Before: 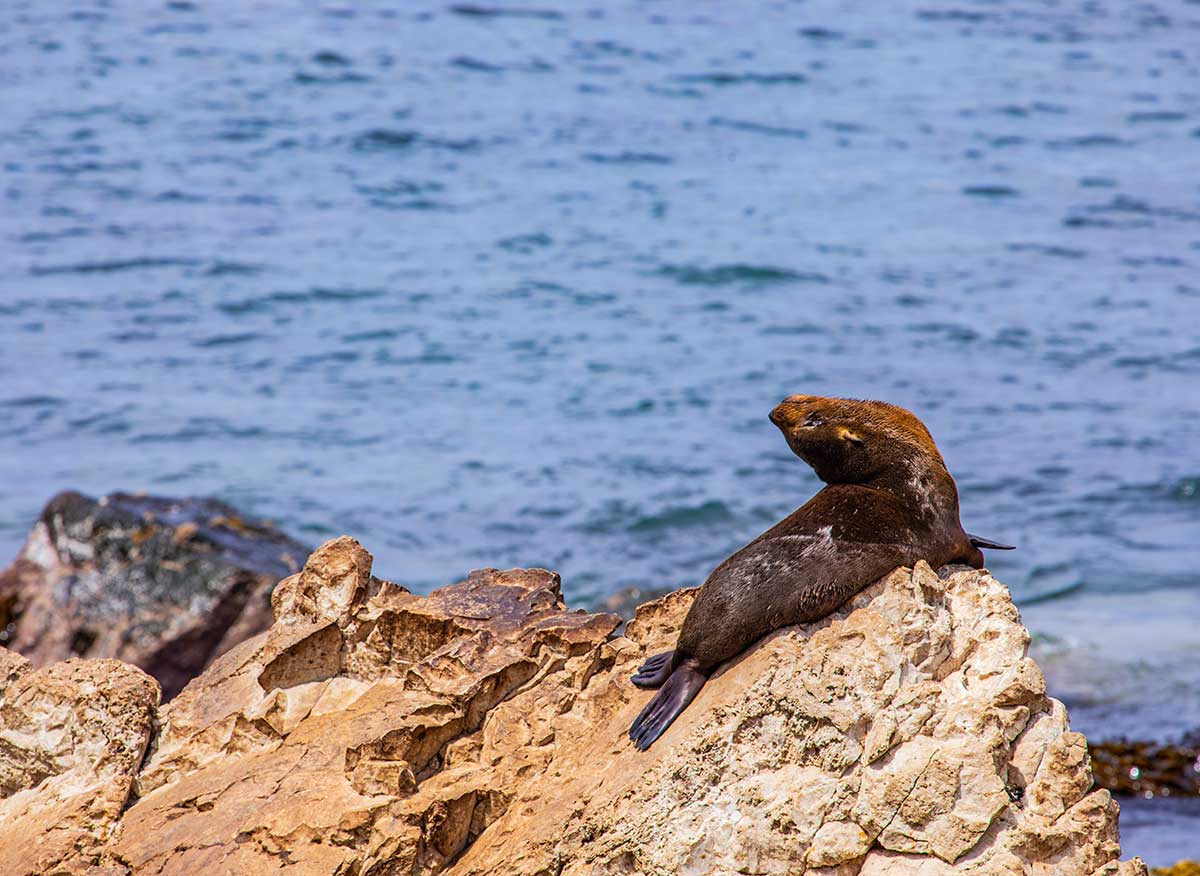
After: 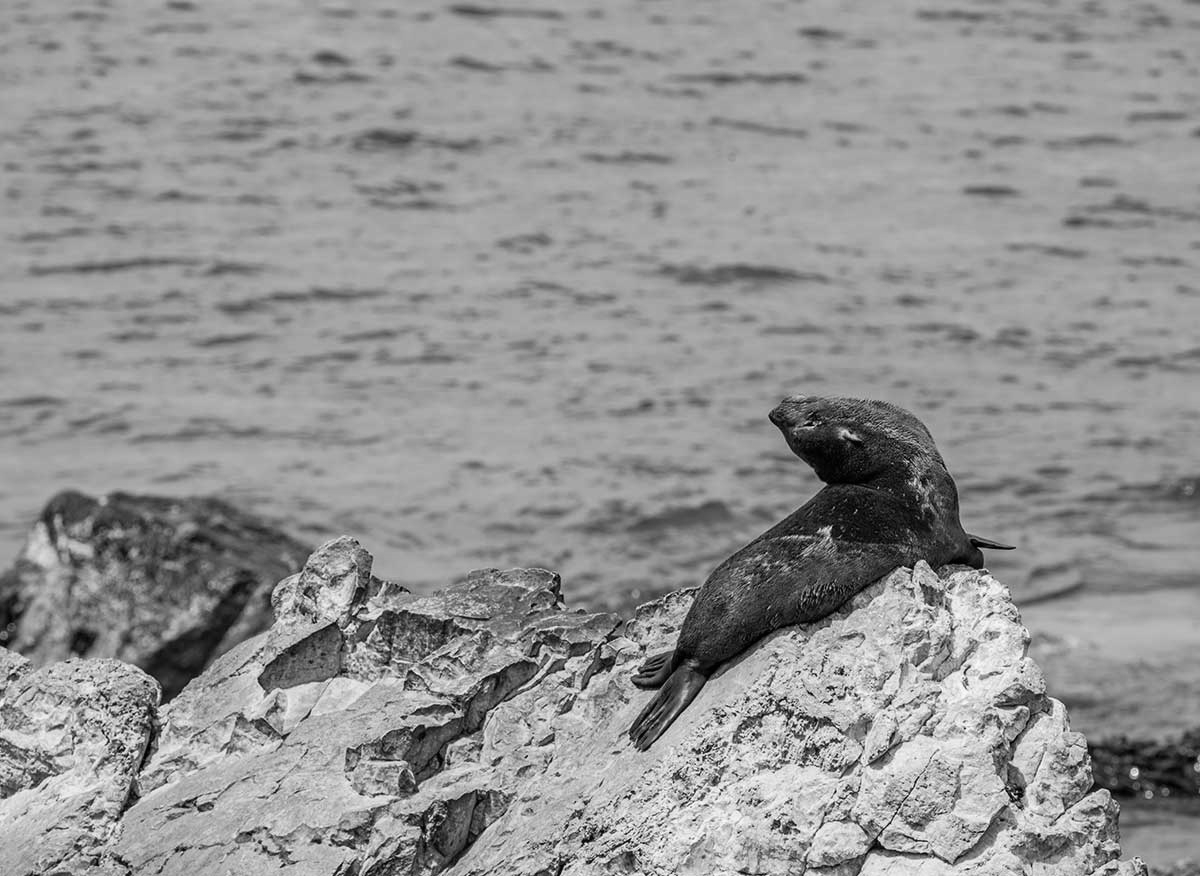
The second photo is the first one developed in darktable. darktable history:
monochrome: on, module defaults
exposure: exposure -0.072 EV, compensate highlight preservation false
